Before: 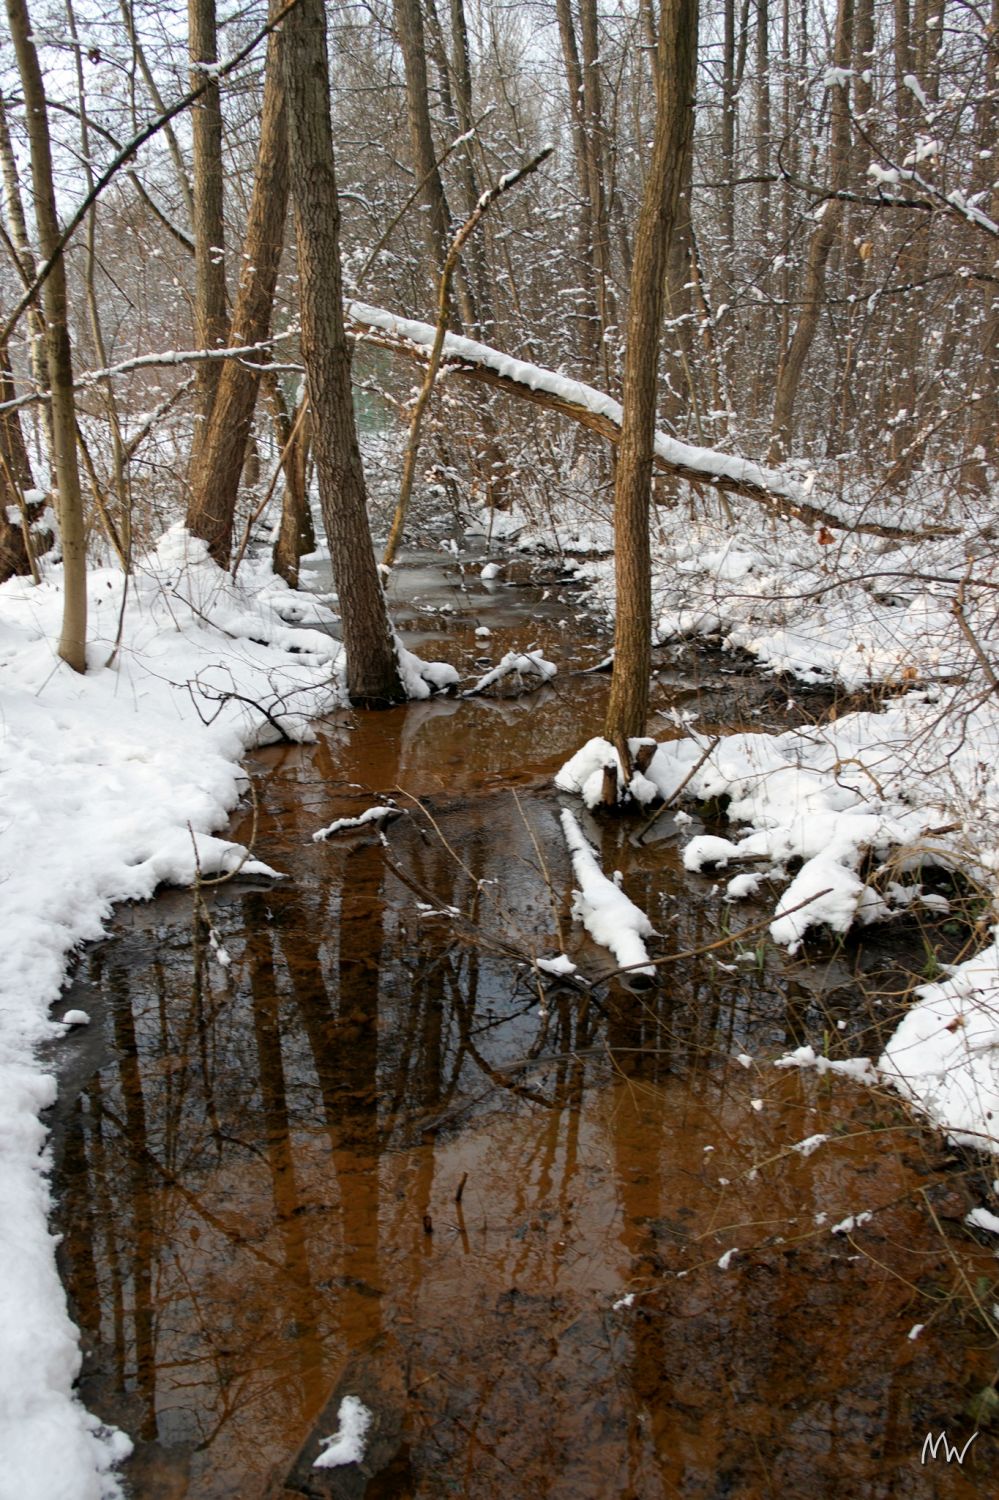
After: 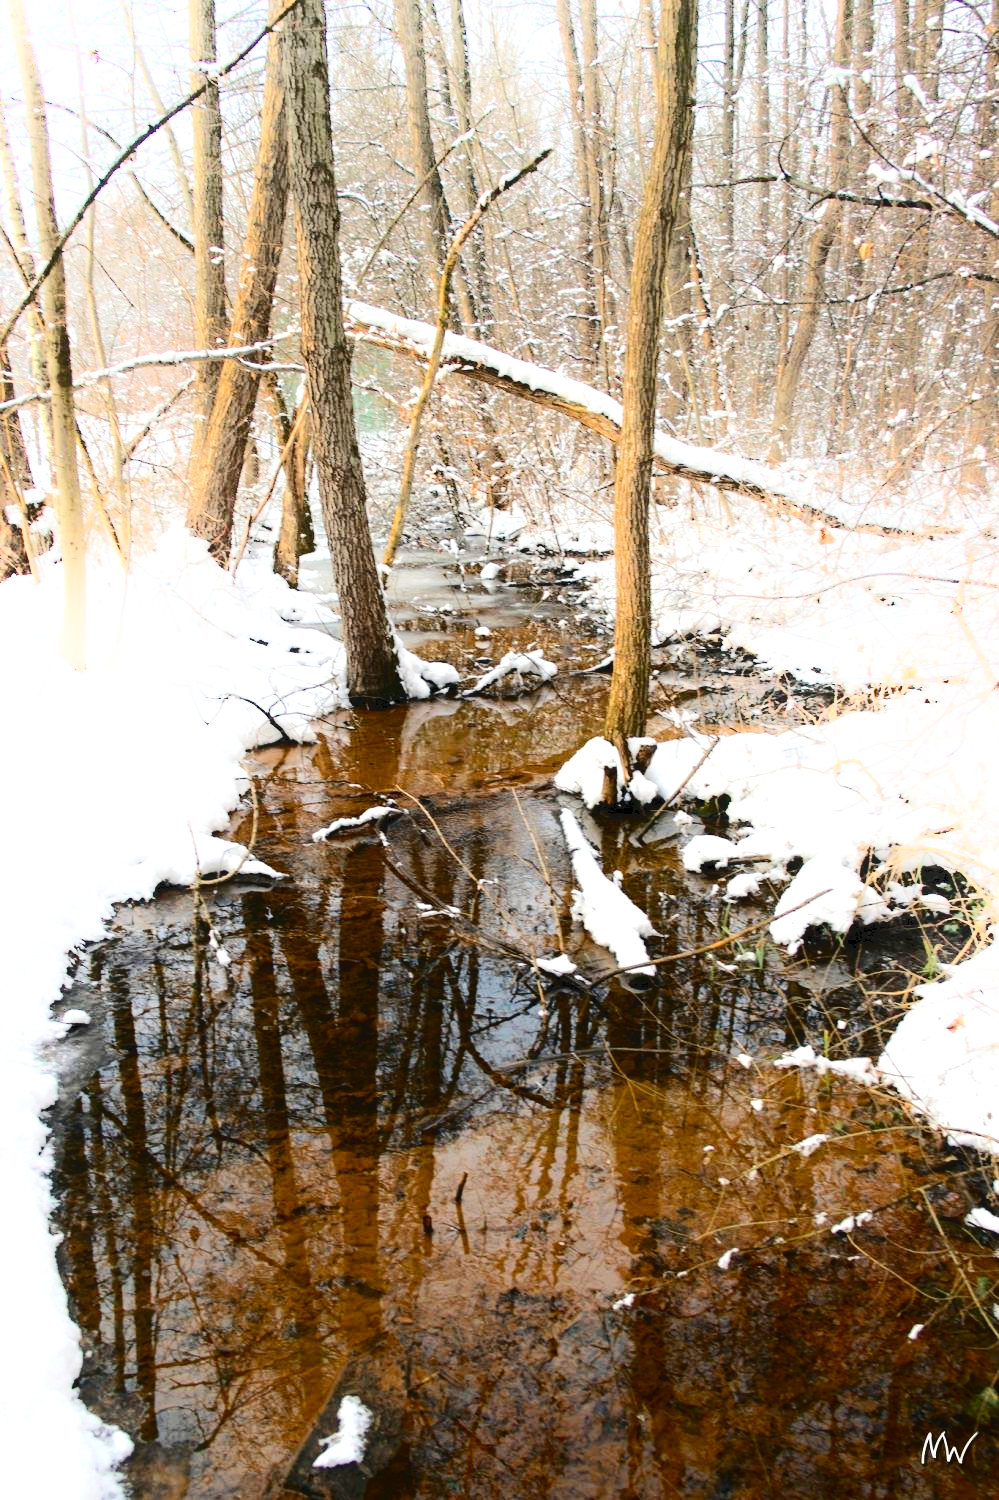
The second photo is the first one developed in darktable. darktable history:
tone curve: curves: ch0 [(0, 0) (0.003, 0.054) (0.011, 0.057) (0.025, 0.056) (0.044, 0.062) (0.069, 0.071) (0.1, 0.088) (0.136, 0.111) (0.177, 0.146) (0.224, 0.19) (0.277, 0.261) (0.335, 0.363) (0.399, 0.458) (0.468, 0.562) (0.543, 0.653) (0.623, 0.725) (0.709, 0.801) (0.801, 0.853) (0.898, 0.915) (1, 1)], color space Lab, independent channels
exposure: exposure 0.941 EV, compensate highlight preservation false
shadows and highlights: shadows -55.18, highlights 87.55, soften with gaussian
color balance rgb: shadows lift › chroma 2.014%, shadows lift › hue 246.98°, perceptual saturation grading › global saturation 30.333%
